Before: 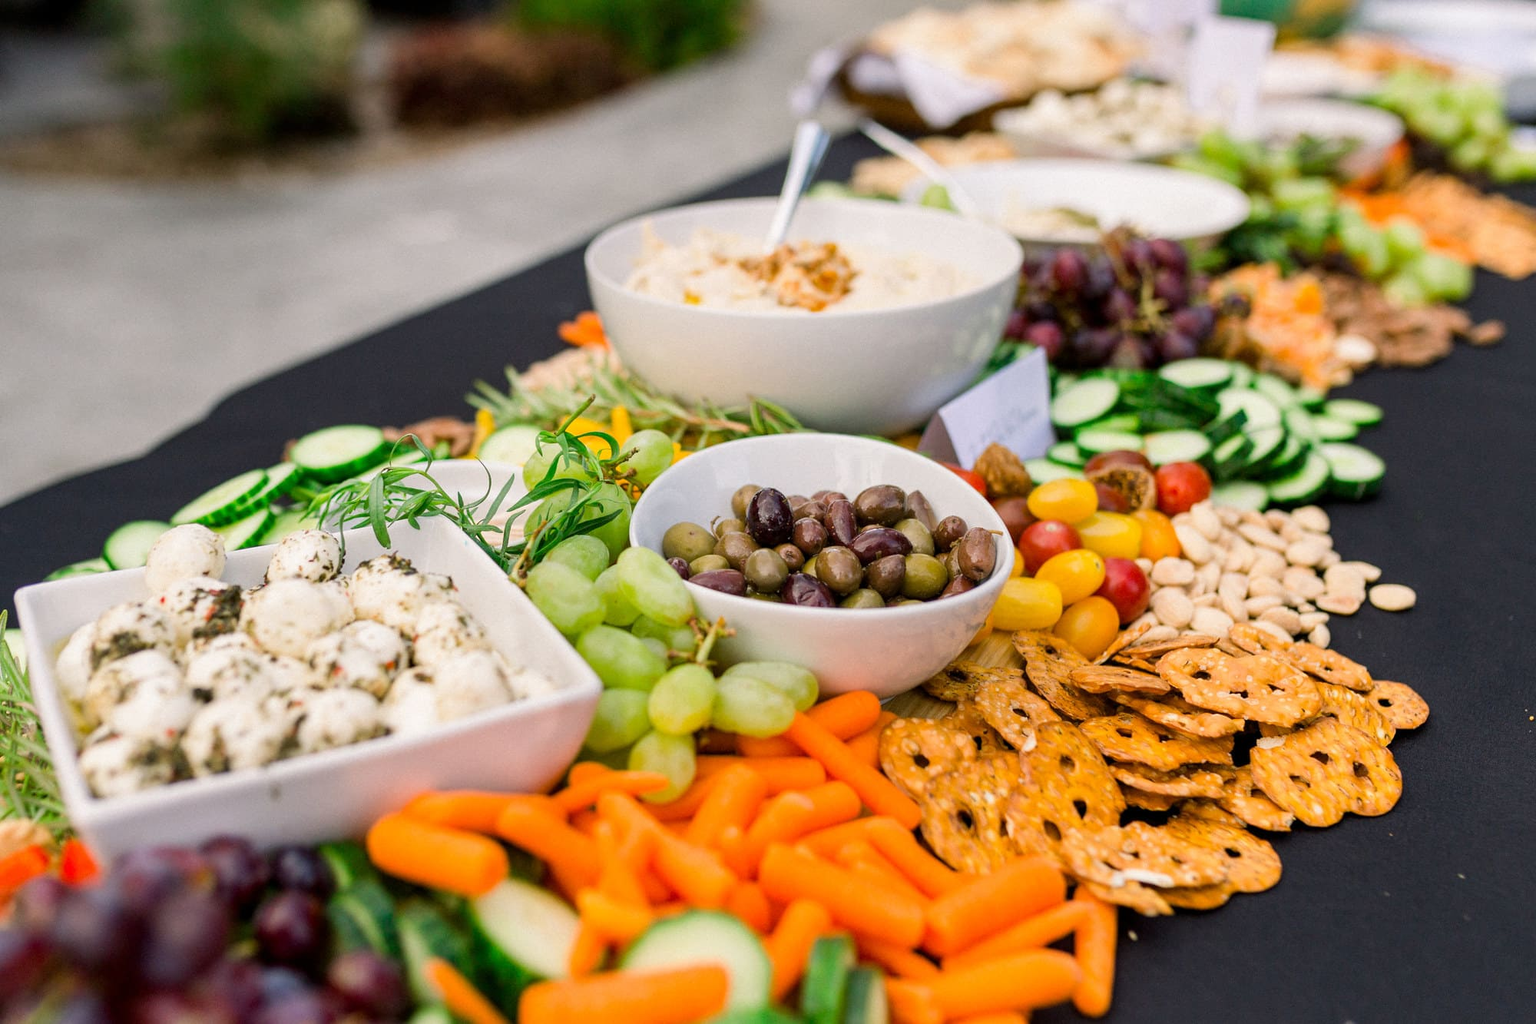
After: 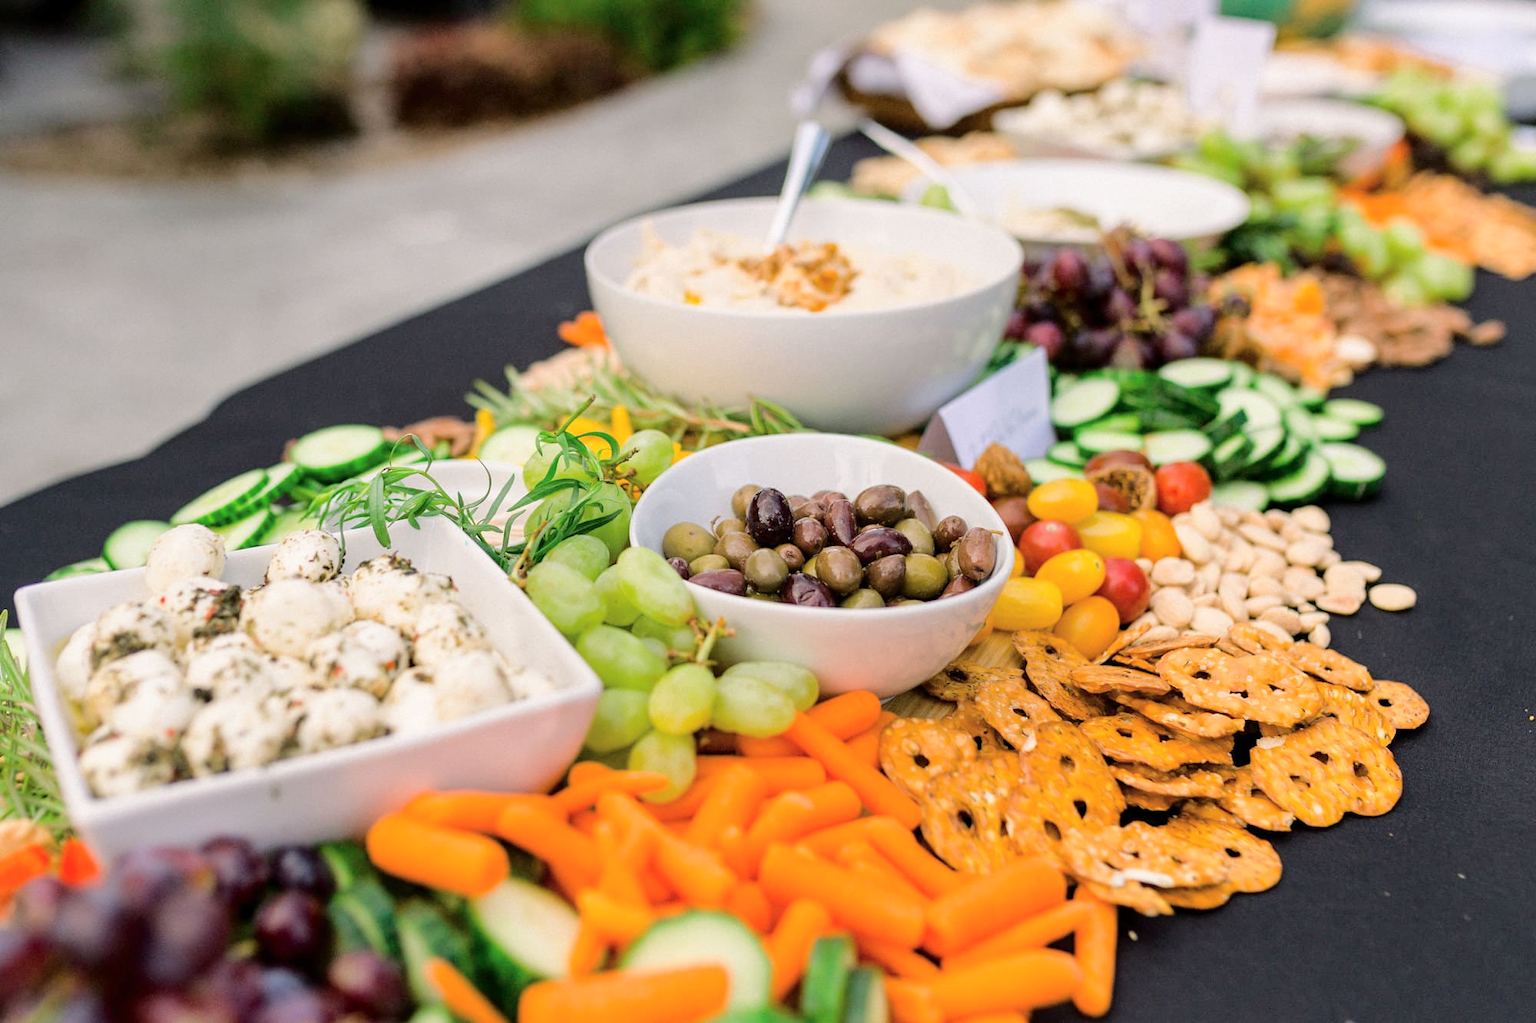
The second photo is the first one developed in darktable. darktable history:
tone curve: curves: ch0 [(0, 0) (0.003, 0.003) (0.011, 0.014) (0.025, 0.027) (0.044, 0.044) (0.069, 0.064) (0.1, 0.108) (0.136, 0.153) (0.177, 0.208) (0.224, 0.275) (0.277, 0.349) (0.335, 0.422) (0.399, 0.492) (0.468, 0.557) (0.543, 0.617) (0.623, 0.682) (0.709, 0.745) (0.801, 0.826) (0.898, 0.916) (1, 1)], color space Lab, independent channels, preserve colors none
